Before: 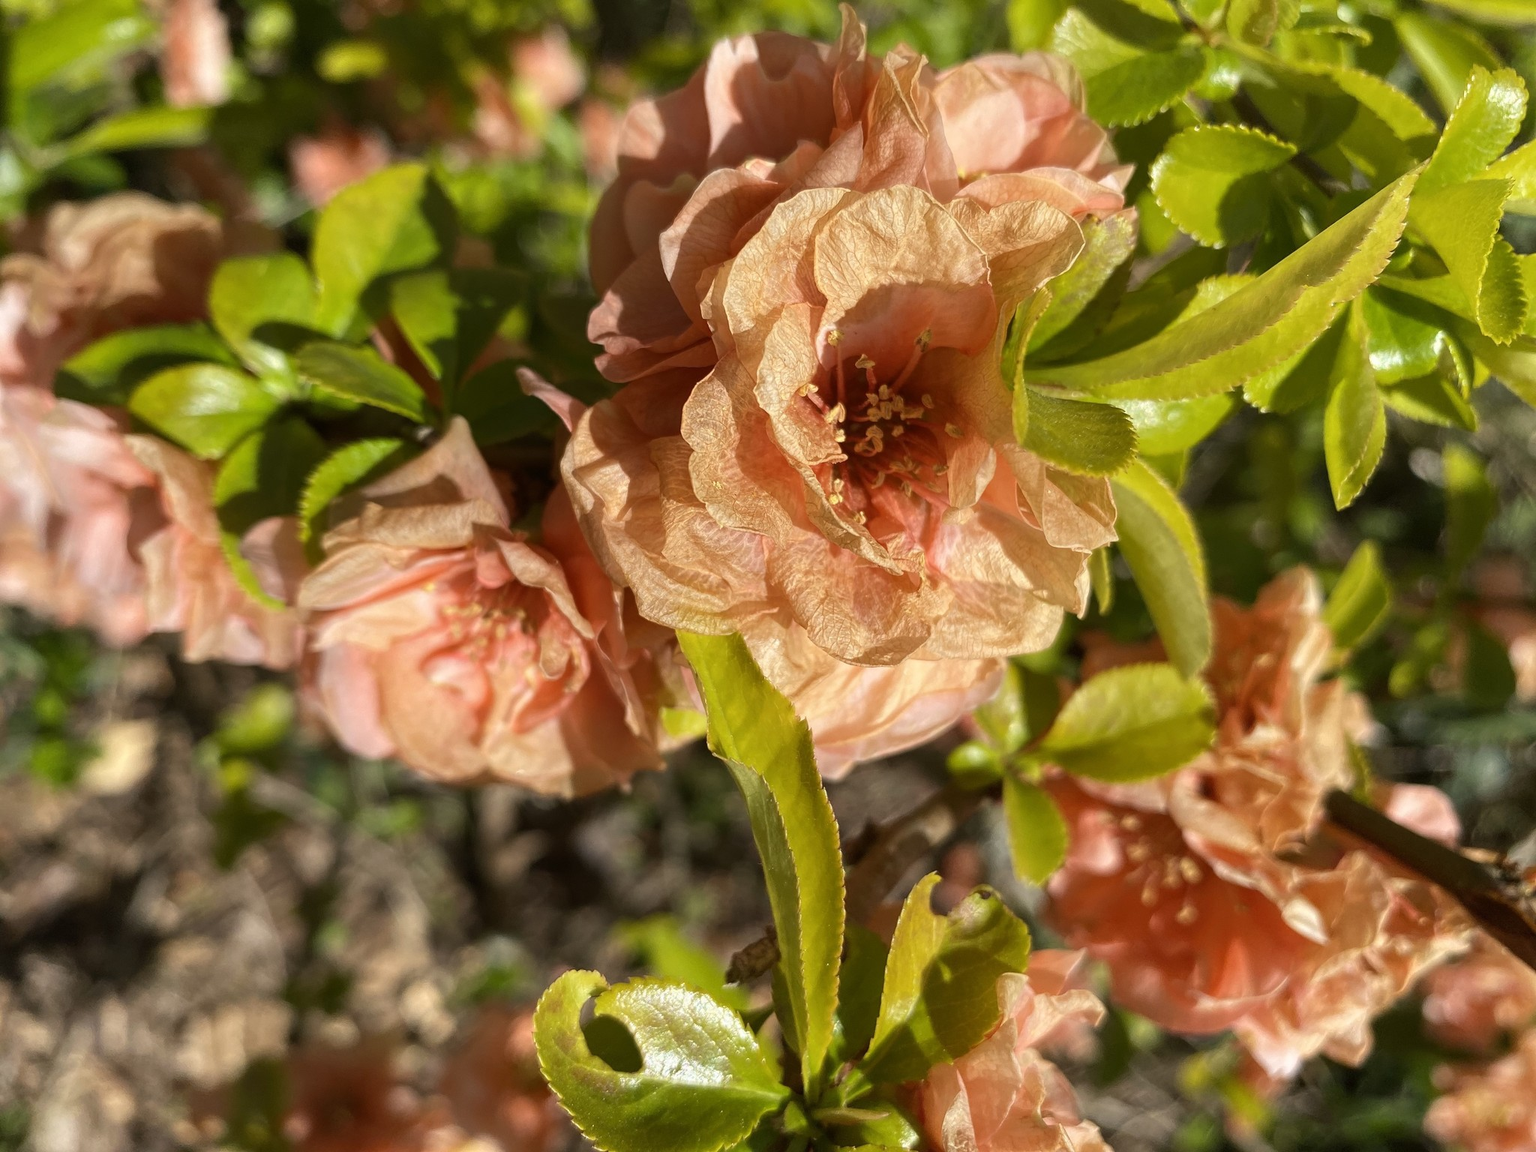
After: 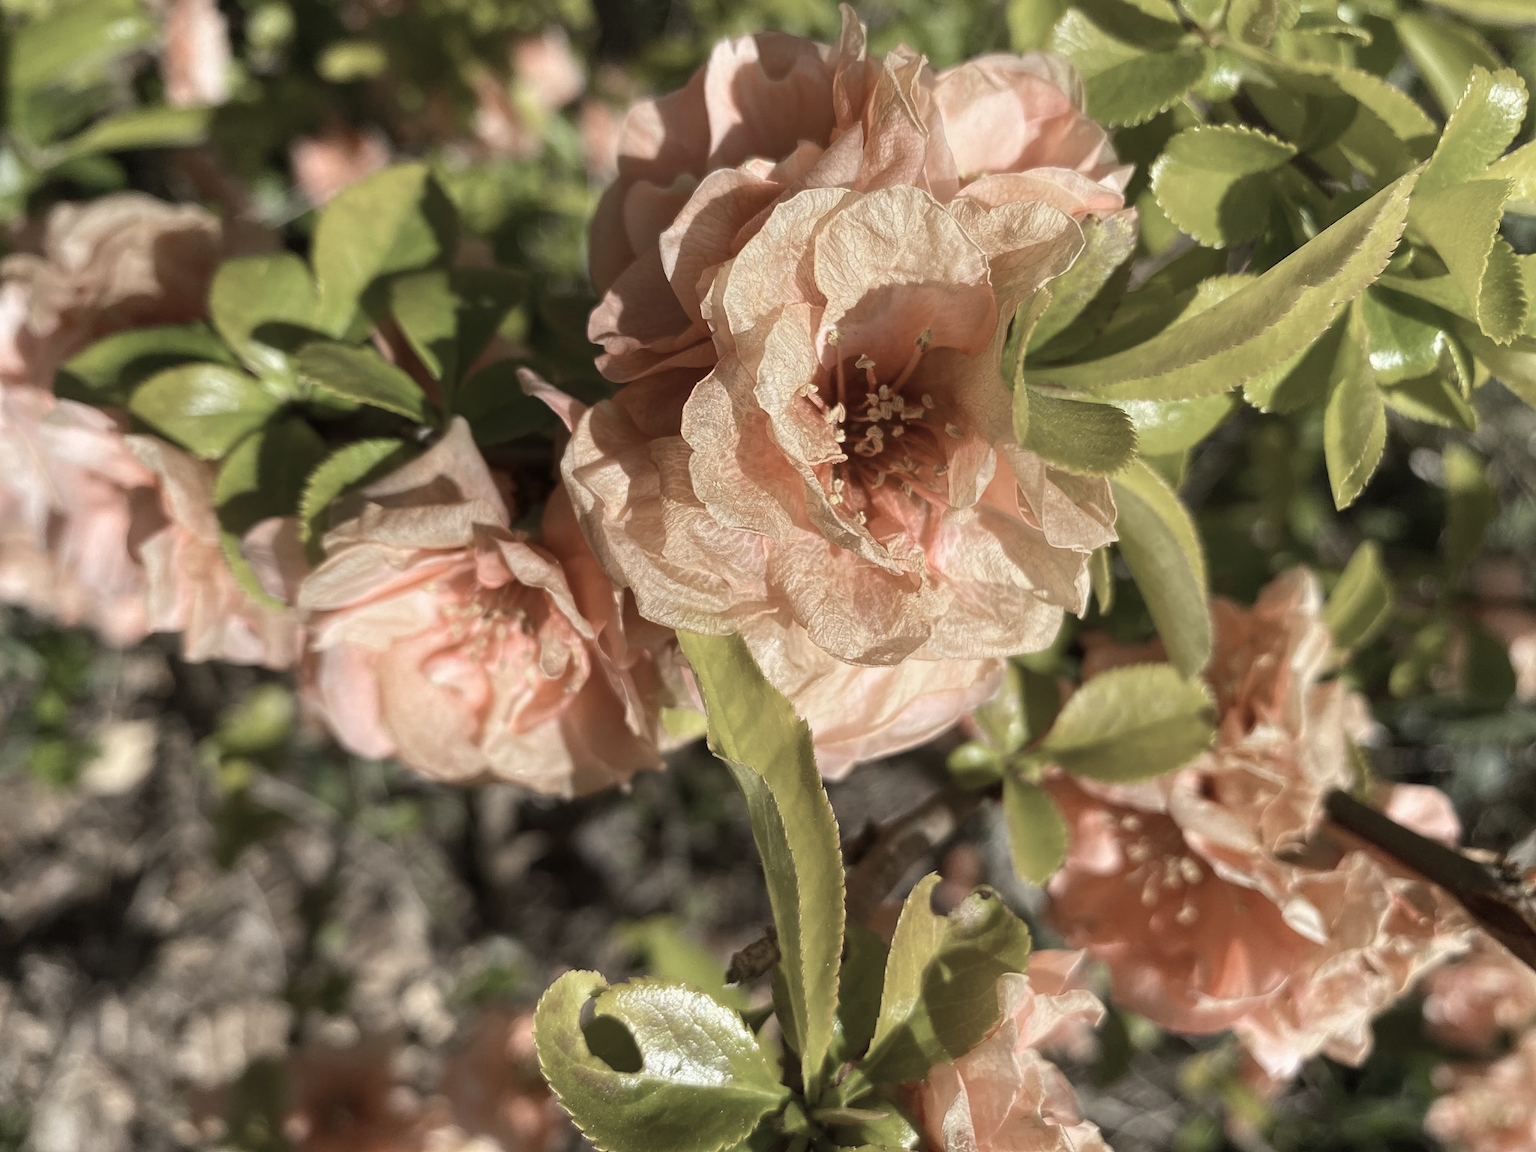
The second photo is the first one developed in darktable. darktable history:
color zones: curves: ch0 [(0, 0.559) (0.153, 0.551) (0.229, 0.5) (0.429, 0.5) (0.571, 0.5) (0.714, 0.5) (0.857, 0.5) (1, 0.559)]; ch1 [(0, 0.417) (0.112, 0.336) (0.213, 0.26) (0.429, 0.34) (0.571, 0.35) (0.683, 0.331) (0.857, 0.344) (1, 0.417)]
